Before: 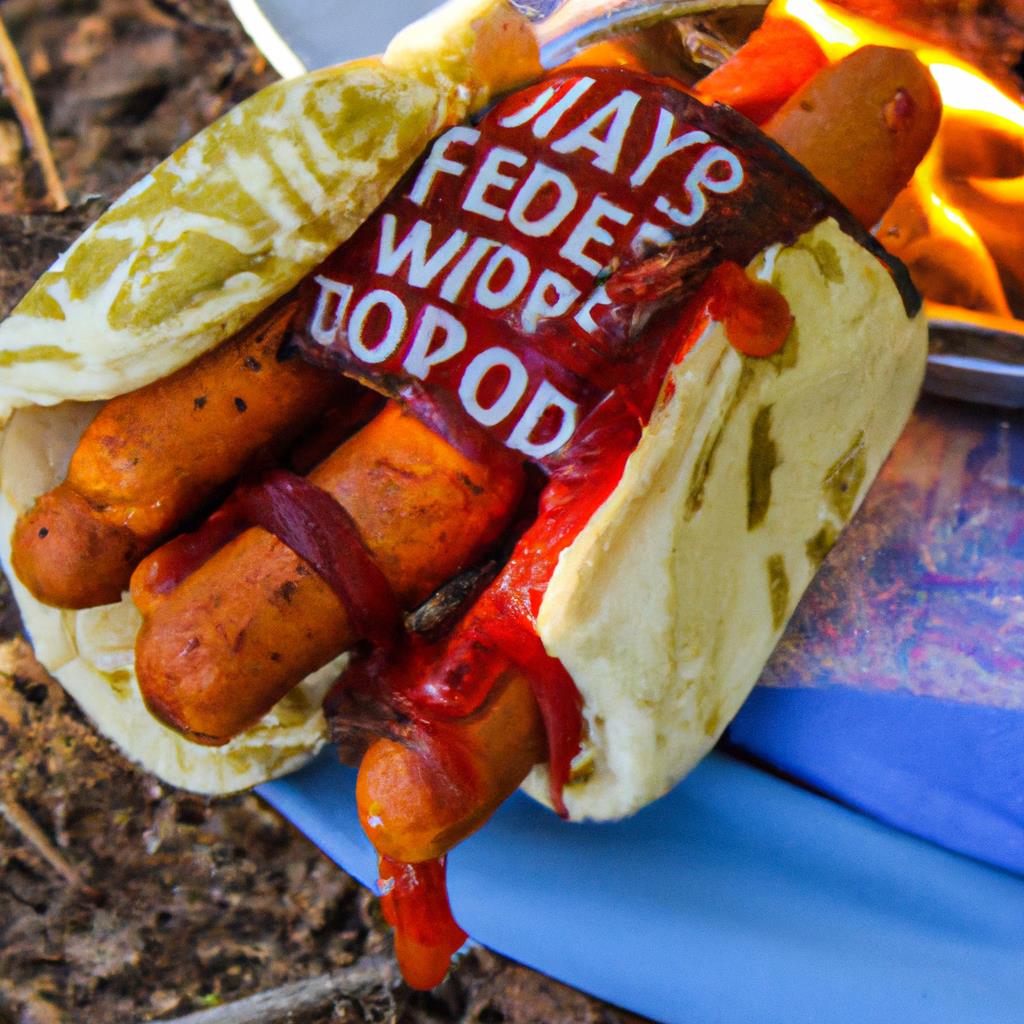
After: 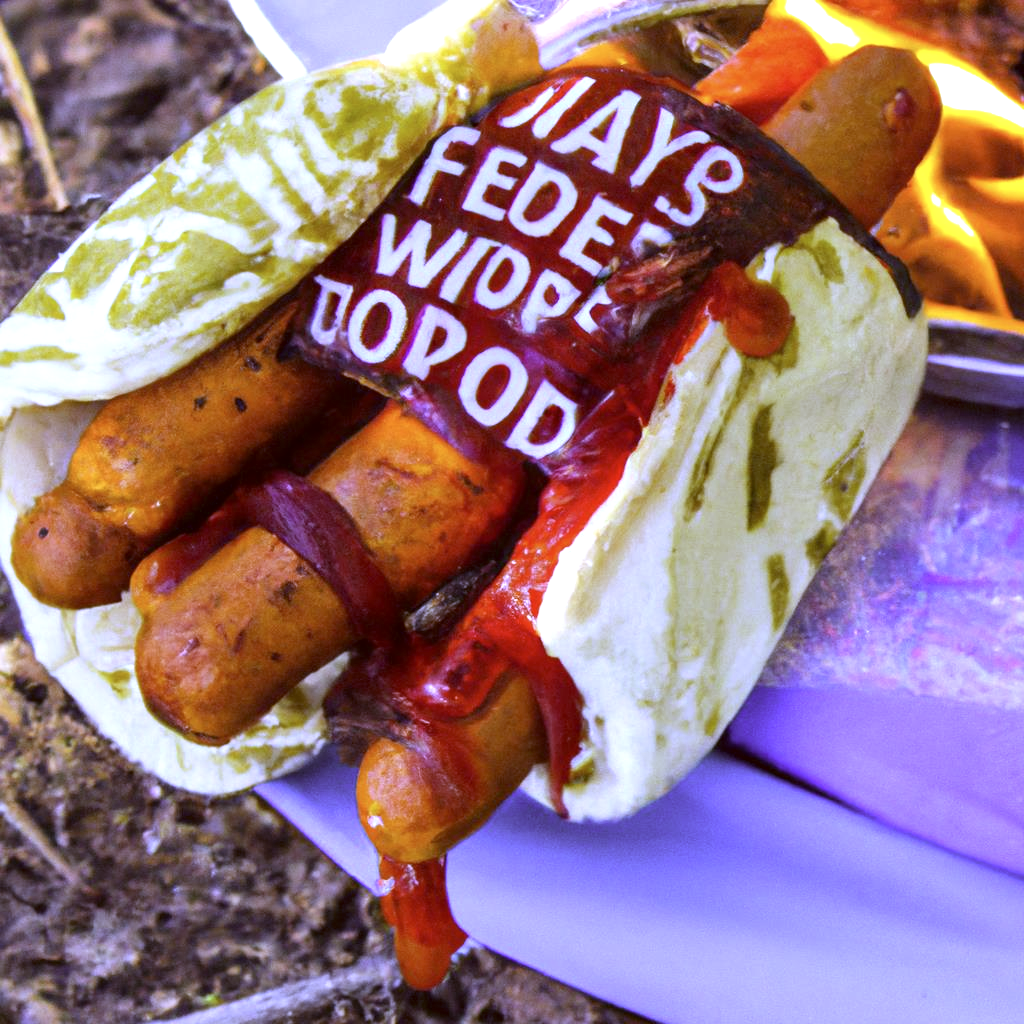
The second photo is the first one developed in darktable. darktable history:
white balance: red 0.766, blue 1.537
color correction: highlights a* 10.21, highlights b* 9.79, shadows a* 8.61, shadows b* 7.88, saturation 0.8
exposure: black level correction 0, exposure 0.7 EV, compensate exposure bias true, compensate highlight preservation false
